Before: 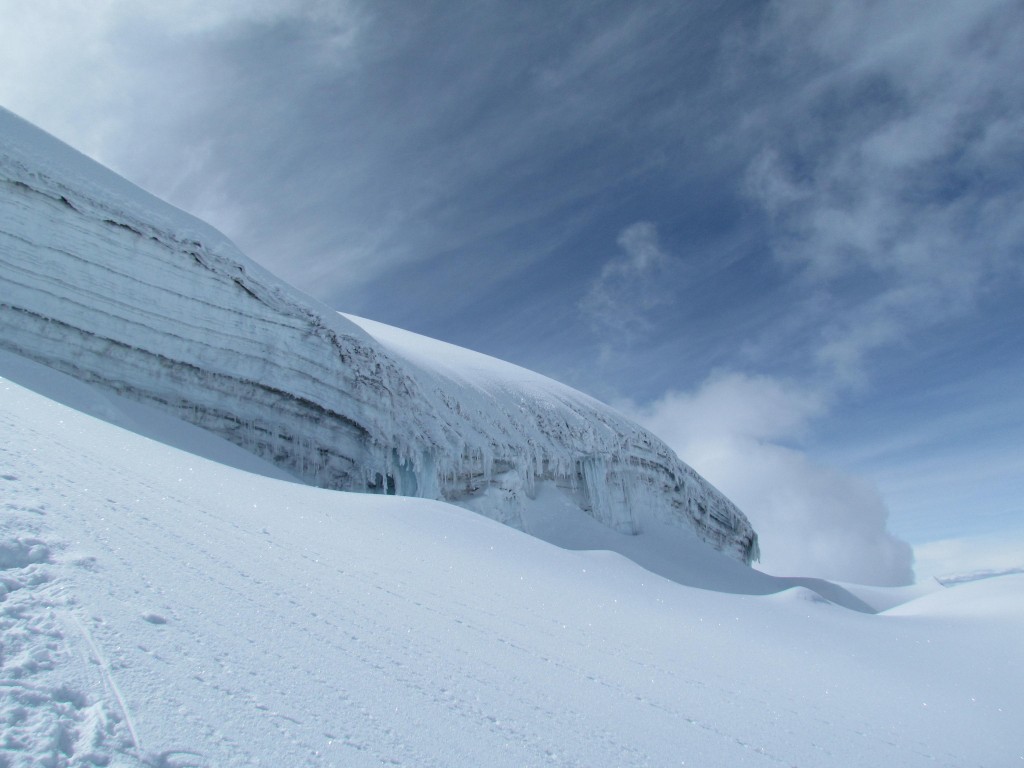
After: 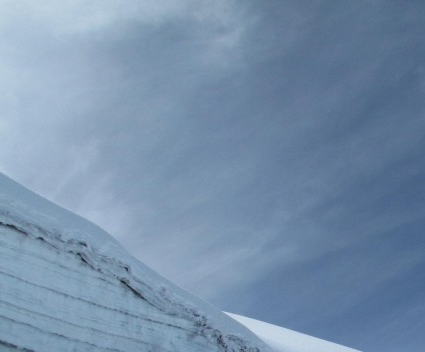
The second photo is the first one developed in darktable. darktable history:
crop and rotate: left 11.227%, top 0.105%, right 47.268%, bottom 53.958%
